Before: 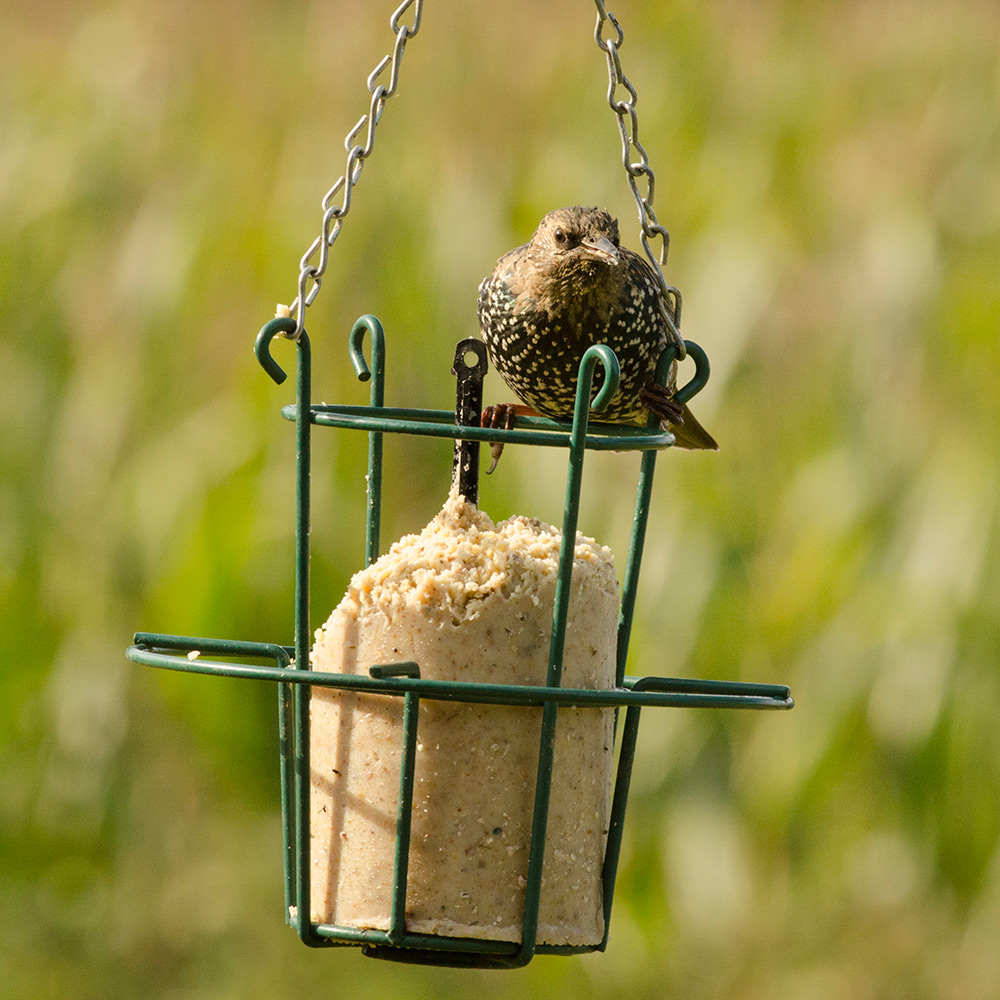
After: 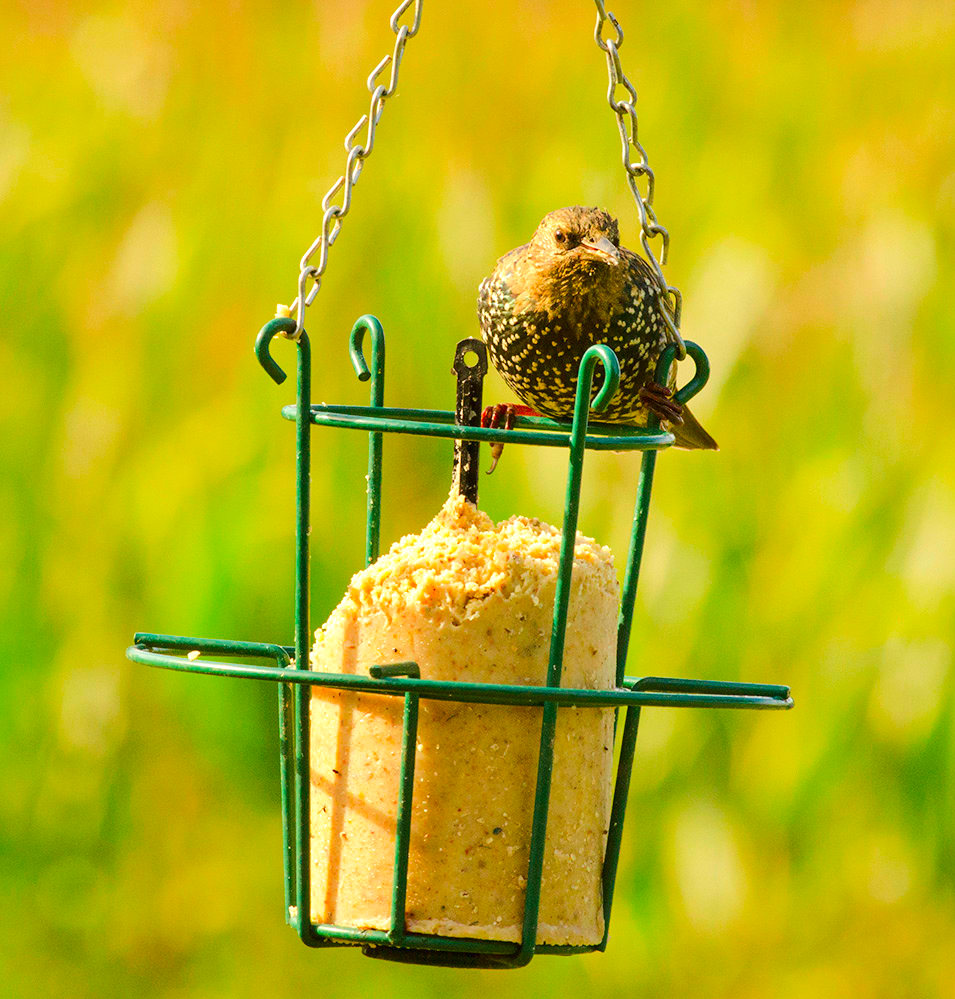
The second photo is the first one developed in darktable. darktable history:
tone equalizer: -8 EV 0.999 EV, -7 EV 0.995 EV, -6 EV 0.968 EV, -5 EV 1.03 EV, -4 EV 1.01 EV, -3 EV 0.755 EV, -2 EV 0.48 EV, -1 EV 0.27 EV, edges refinement/feathering 500, mask exposure compensation -1.57 EV, preserve details no
color correction: highlights b* -0.03, saturation 1.84
crop: right 4.452%, bottom 0.041%
